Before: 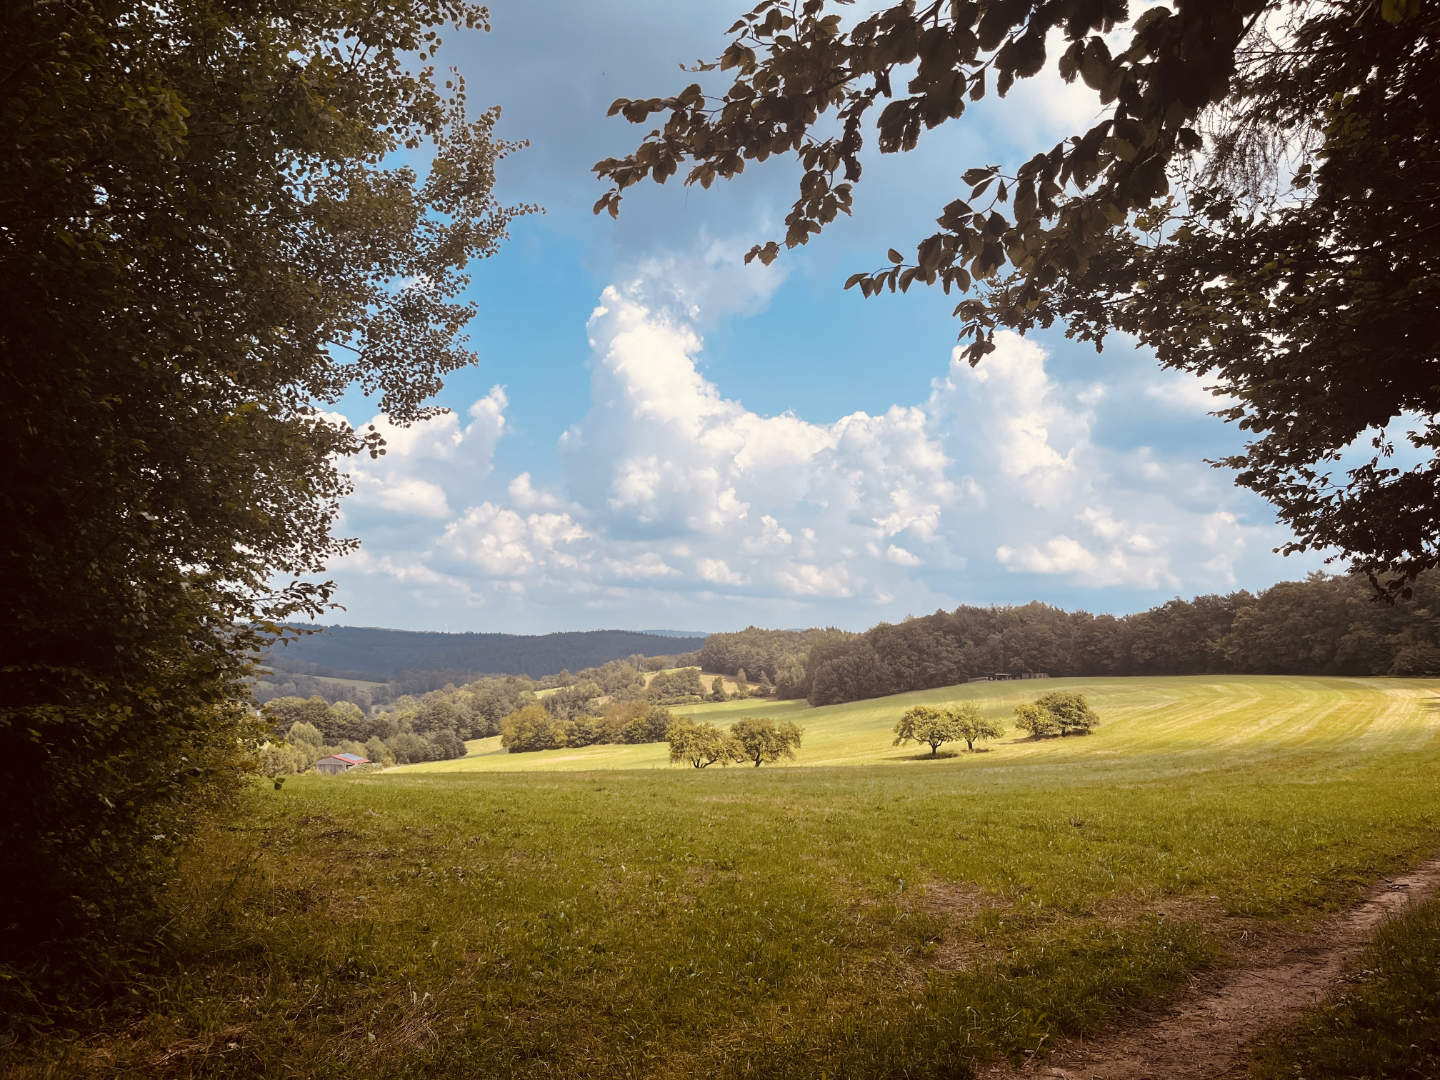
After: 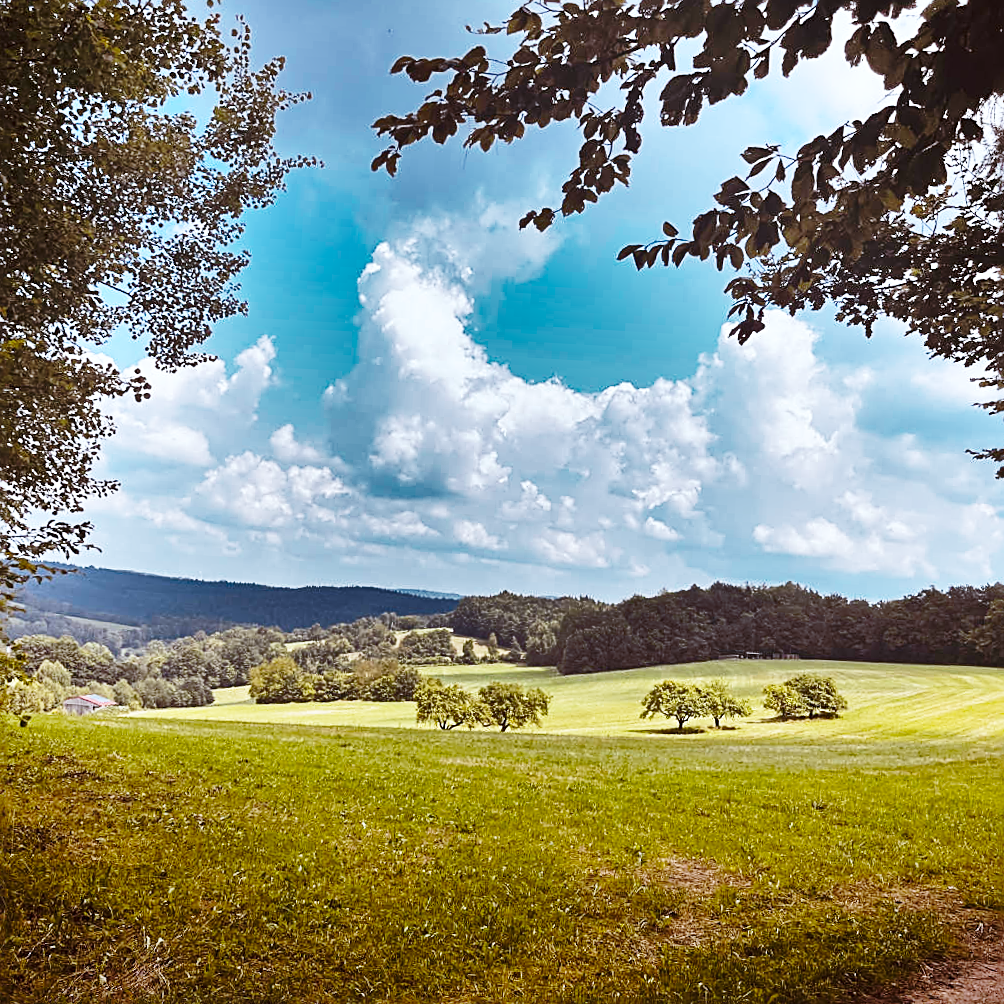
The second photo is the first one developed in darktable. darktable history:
white balance: red 0.926, green 1.003, blue 1.133
exposure: black level correction 0, compensate exposure bias true, compensate highlight preservation false
shadows and highlights: shadows 19.13, highlights -83.41, soften with gaussian
base curve: curves: ch0 [(0, 0) (0.028, 0.03) (0.121, 0.232) (0.46, 0.748) (0.859, 0.968) (1, 1)], preserve colors none
crop and rotate: angle -3.27°, left 14.277%, top 0.028%, right 10.766%, bottom 0.028%
sharpen: radius 2.543, amount 0.636
